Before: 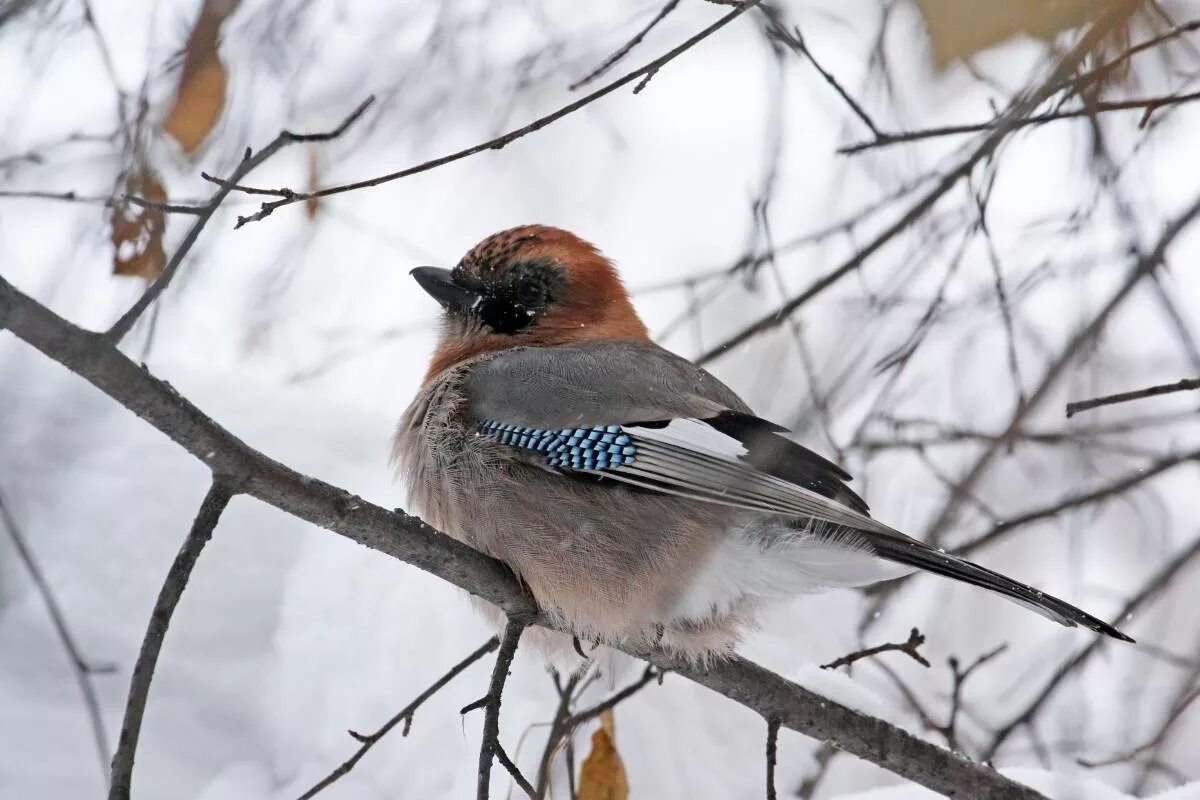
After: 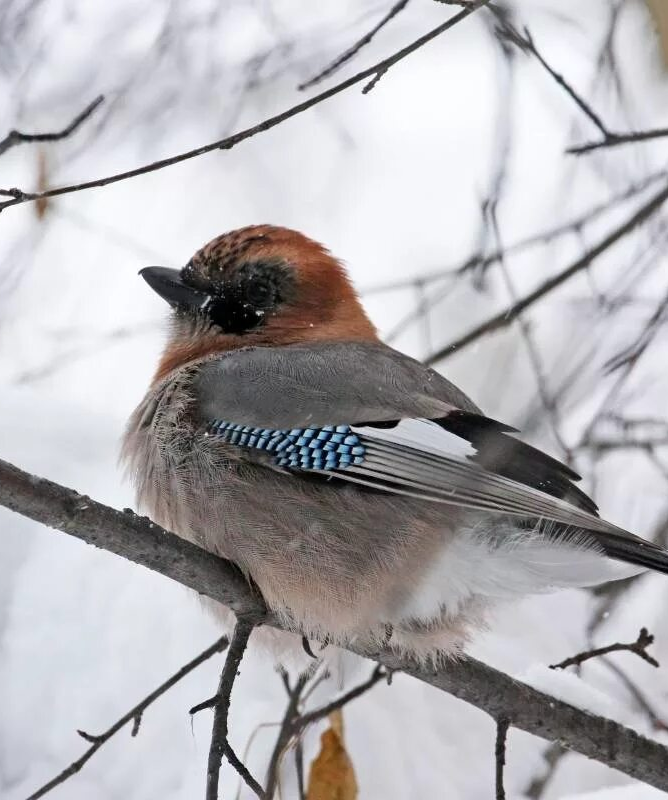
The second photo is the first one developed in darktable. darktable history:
crop and rotate: left 22.659%, right 21.617%
